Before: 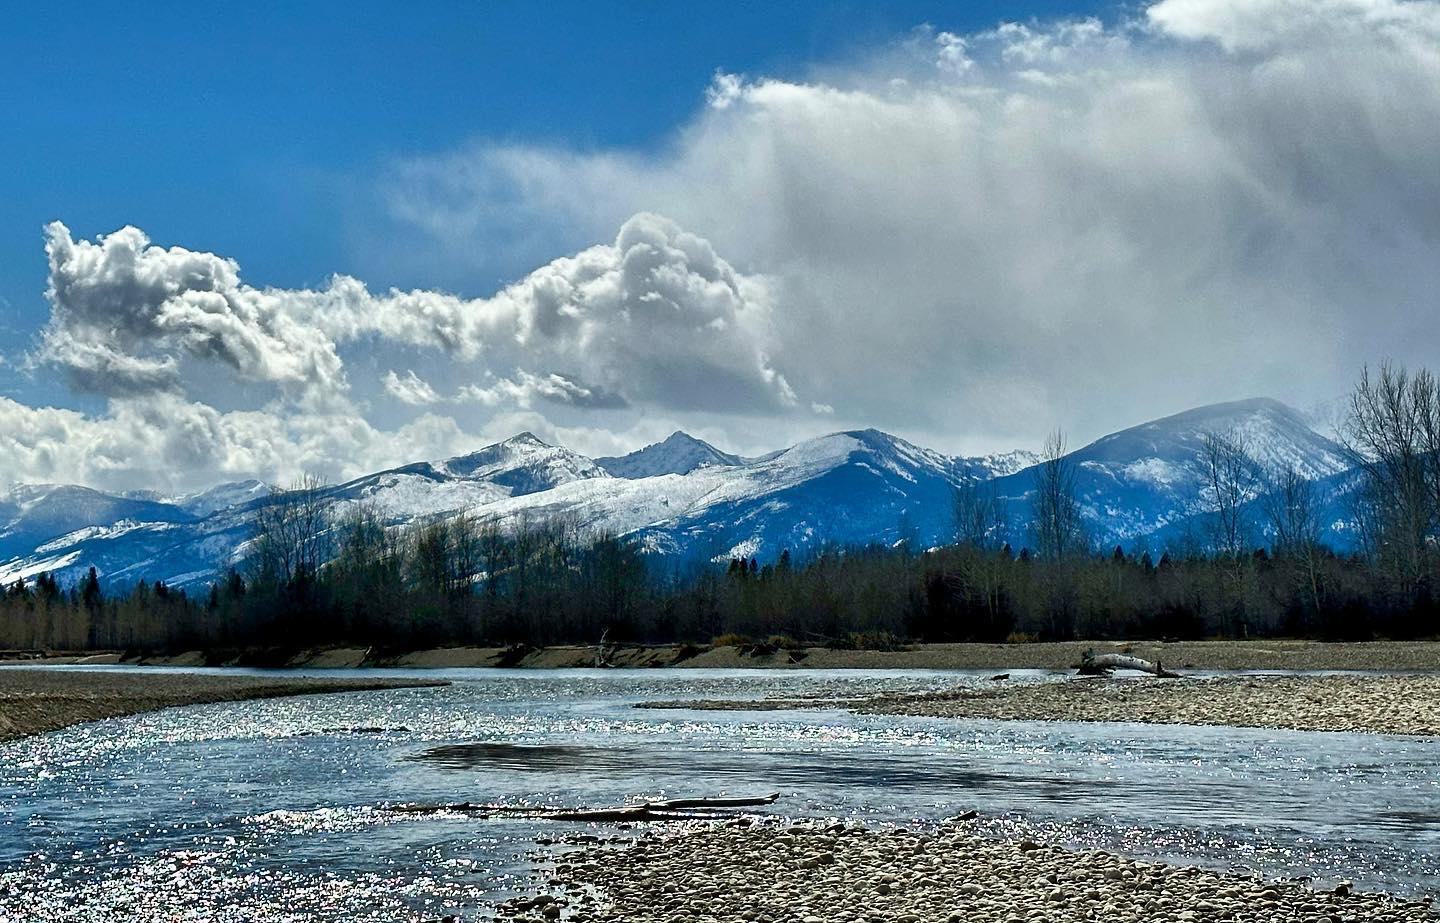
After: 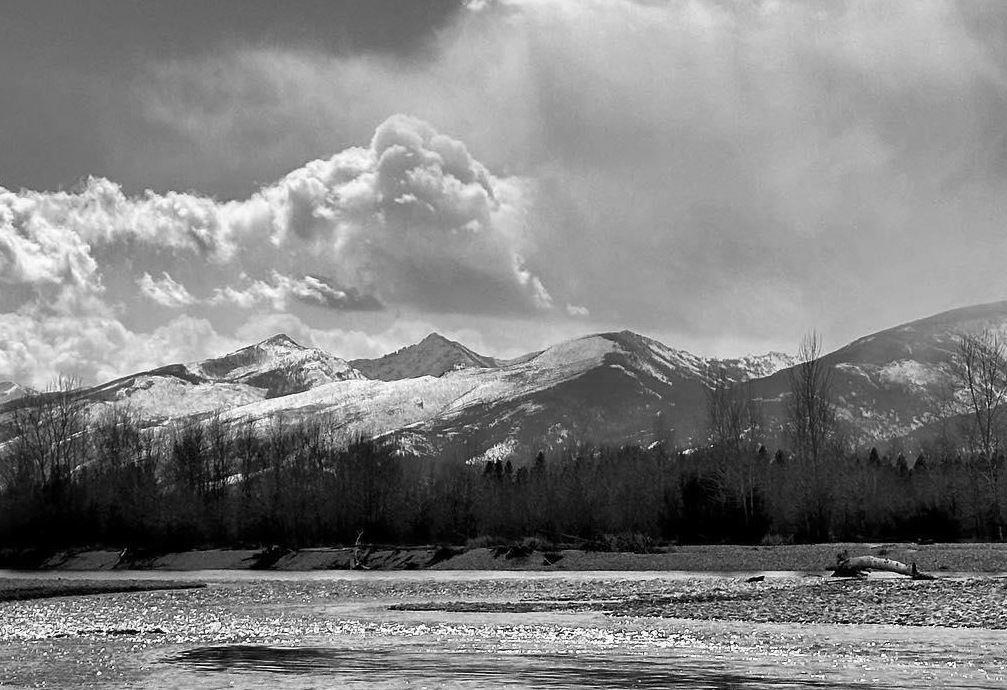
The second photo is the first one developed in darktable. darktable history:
monochrome: a -11.7, b 1.62, size 0.5, highlights 0.38
contrast brightness saturation: saturation -0.17
crop and rotate: left 17.046%, top 10.659%, right 12.989%, bottom 14.553%
